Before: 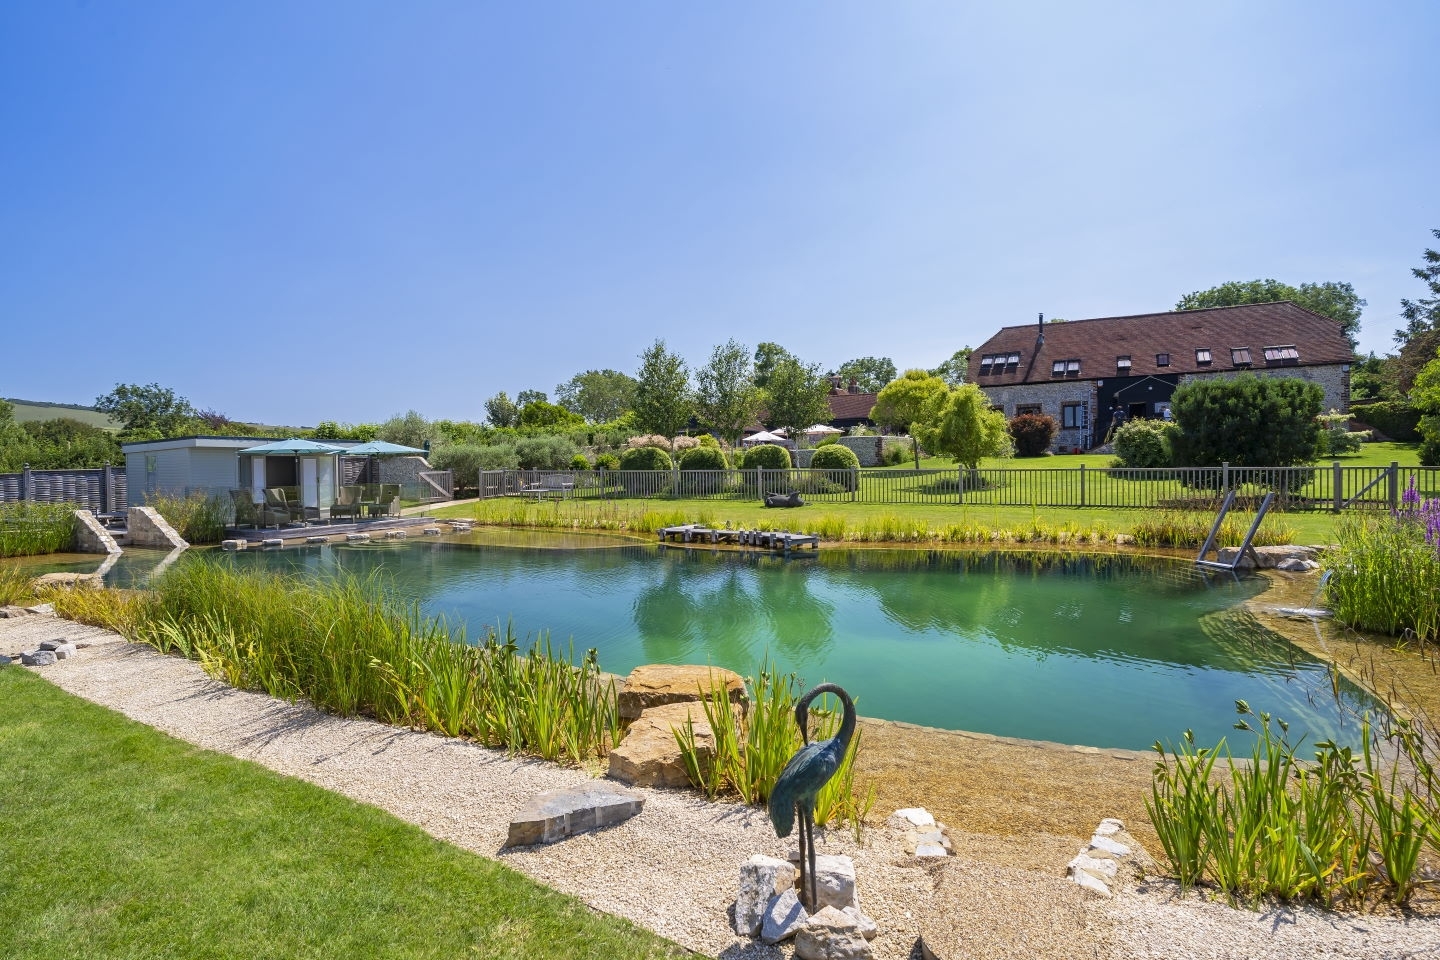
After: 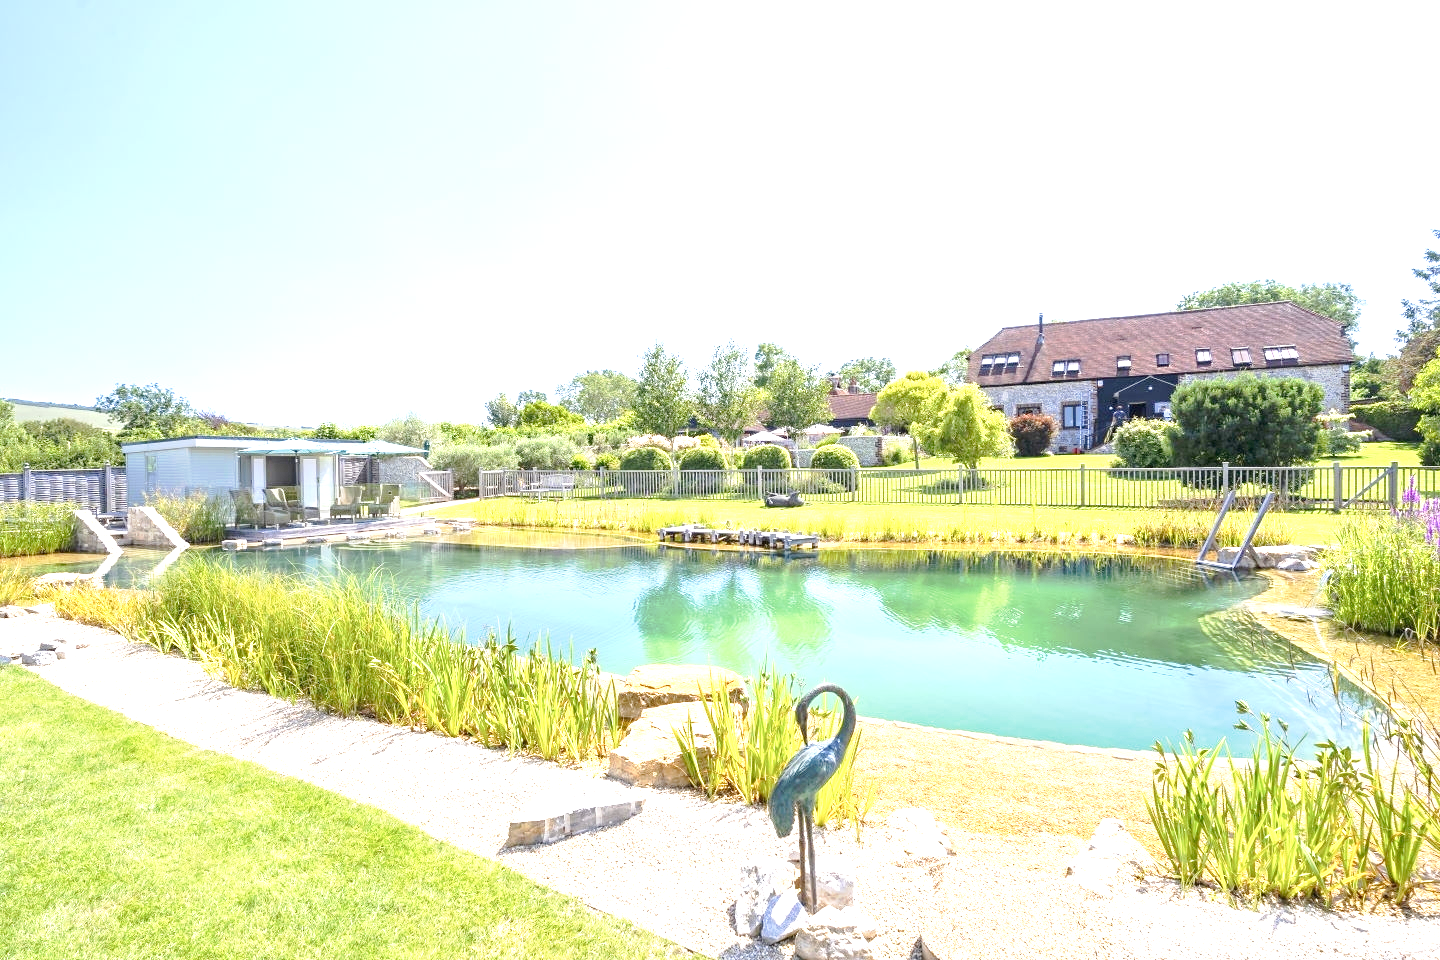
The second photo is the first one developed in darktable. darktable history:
tone curve: curves: ch0 [(0, 0) (0.003, 0.004) (0.011, 0.015) (0.025, 0.033) (0.044, 0.058) (0.069, 0.091) (0.1, 0.131) (0.136, 0.178) (0.177, 0.232) (0.224, 0.294) (0.277, 0.362) (0.335, 0.434) (0.399, 0.512) (0.468, 0.582) (0.543, 0.646) (0.623, 0.713) (0.709, 0.783) (0.801, 0.876) (0.898, 0.938) (1, 1)], preserve colors none
exposure: black level correction 0, exposure 1.74 EV, compensate highlight preservation false
